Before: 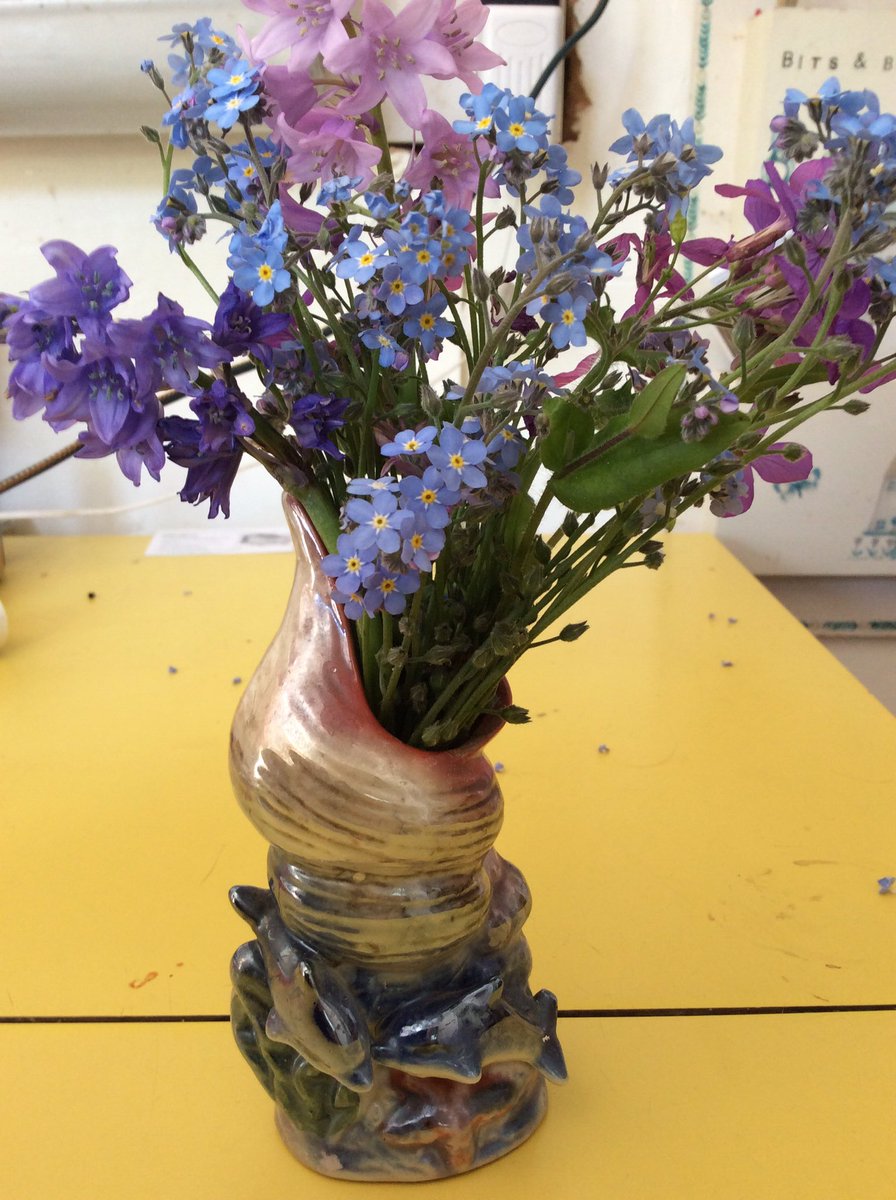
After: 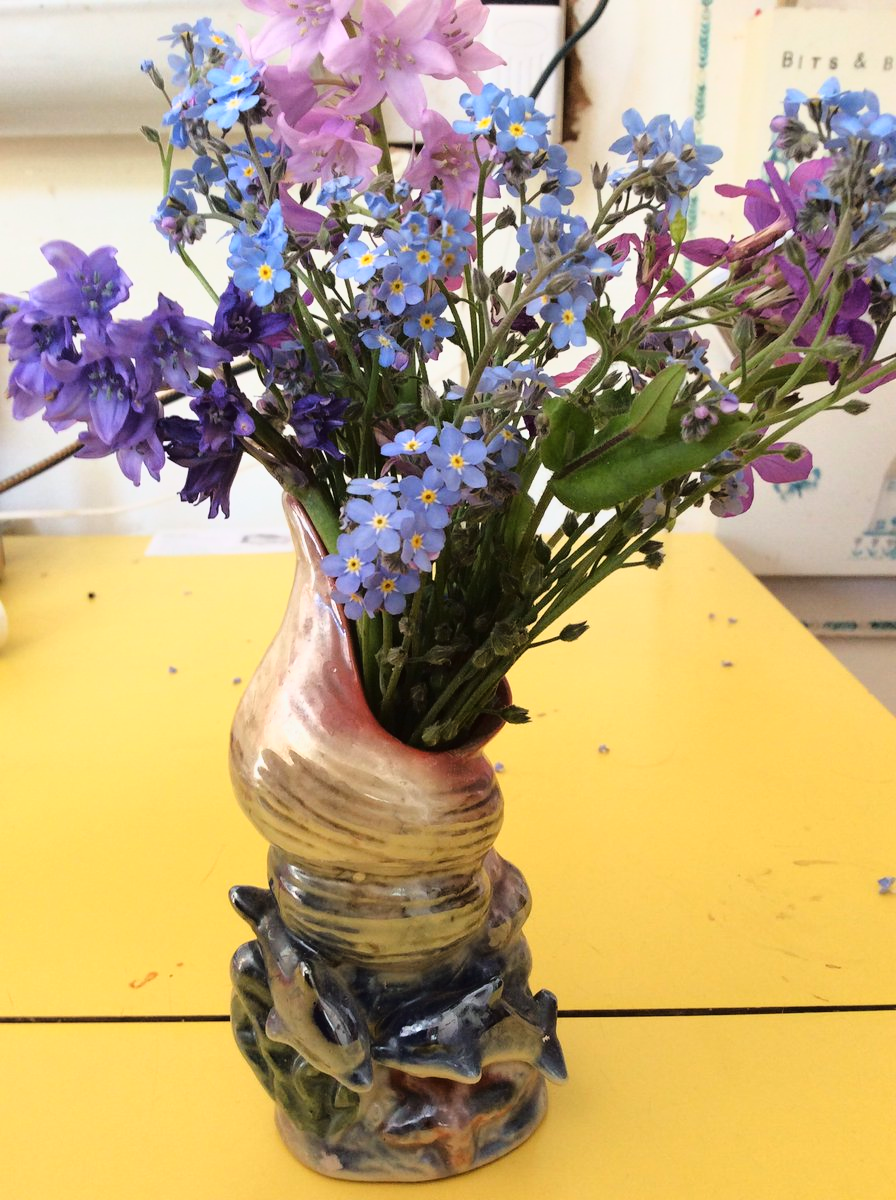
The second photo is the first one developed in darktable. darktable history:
tone curve: curves: ch0 [(0, 0.013) (0.129, 0.1) (0.327, 0.382) (0.489, 0.573) (0.66, 0.748) (0.858, 0.926) (1, 0.977)]; ch1 [(0, 0) (0.353, 0.344) (0.45, 0.46) (0.498, 0.495) (0.521, 0.506) (0.563, 0.559) (0.592, 0.585) (0.657, 0.655) (1, 1)]; ch2 [(0, 0) (0.333, 0.346) (0.375, 0.375) (0.427, 0.44) (0.5, 0.501) (0.505, 0.499) (0.528, 0.533) (0.579, 0.61) (0.612, 0.644) (0.66, 0.715) (1, 1)], color space Lab, linked channels, preserve colors none
